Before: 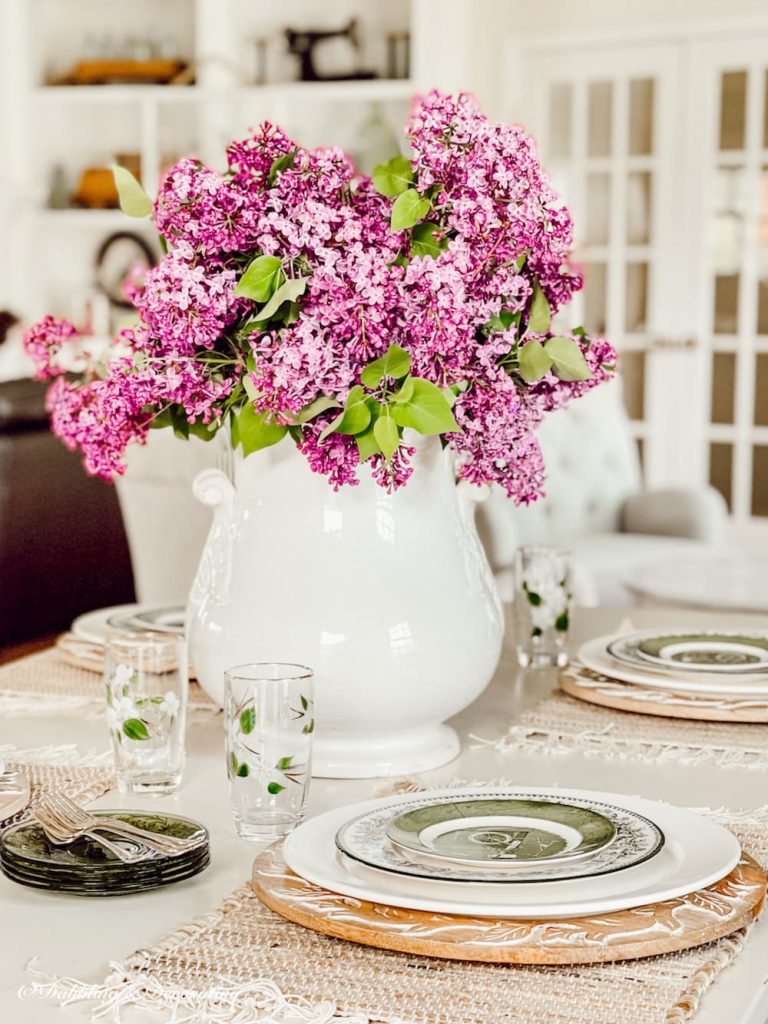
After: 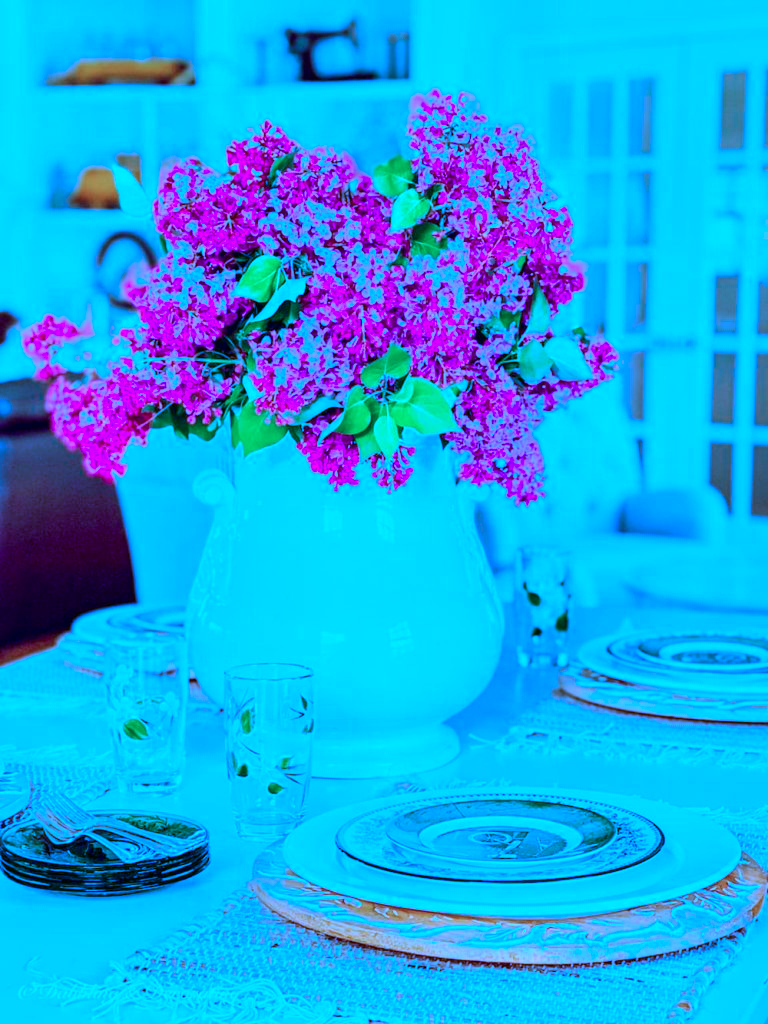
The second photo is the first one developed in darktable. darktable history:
color calibration: output R [0.948, 0.091, -0.04, 0], output G [-0.3, 1.384, -0.085, 0], output B [-0.108, 0.061, 1.08, 0], illuminant as shot in camera, x 0.484, y 0.43, temperature 2405.29 K
color correction: highlights a* -7.33, highlights b* 1.26, shadows a* -3.55, saturation 1.4
